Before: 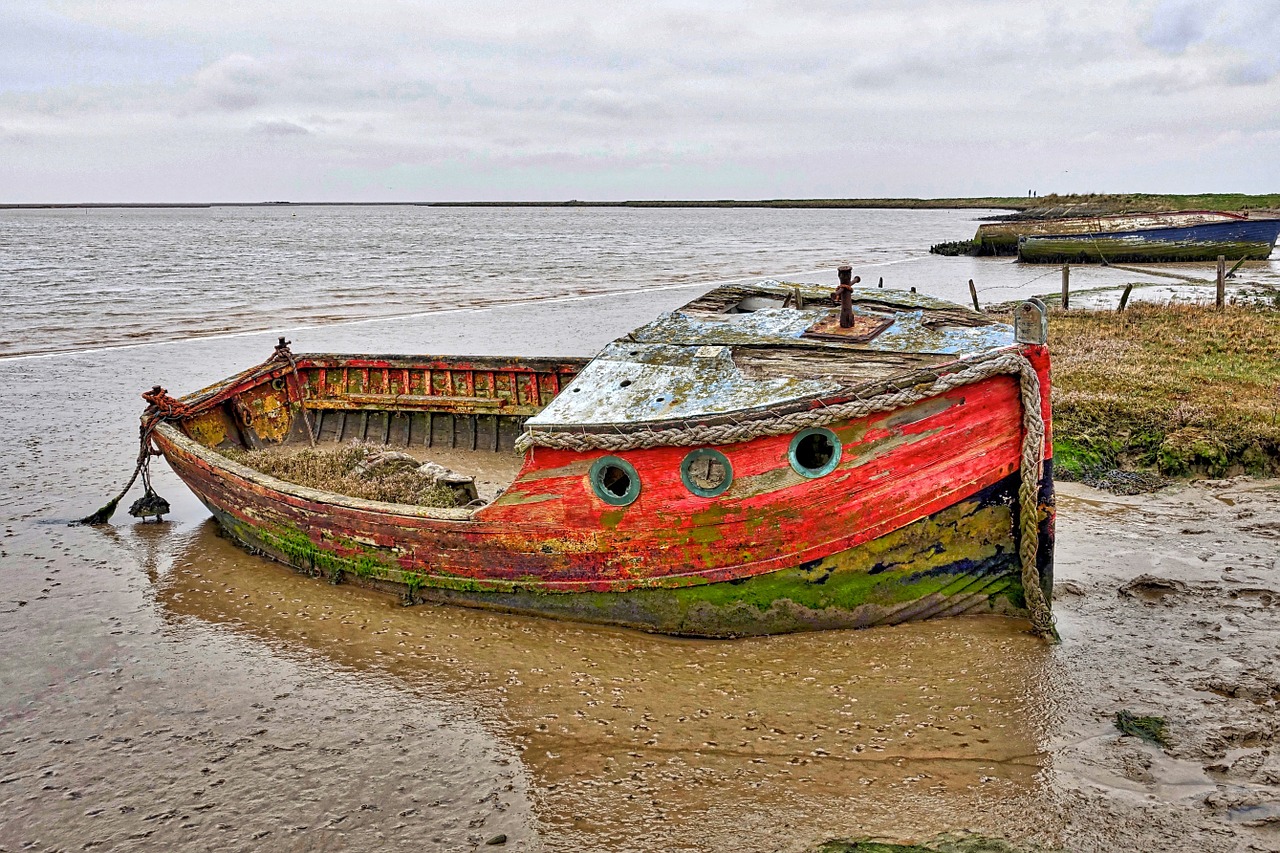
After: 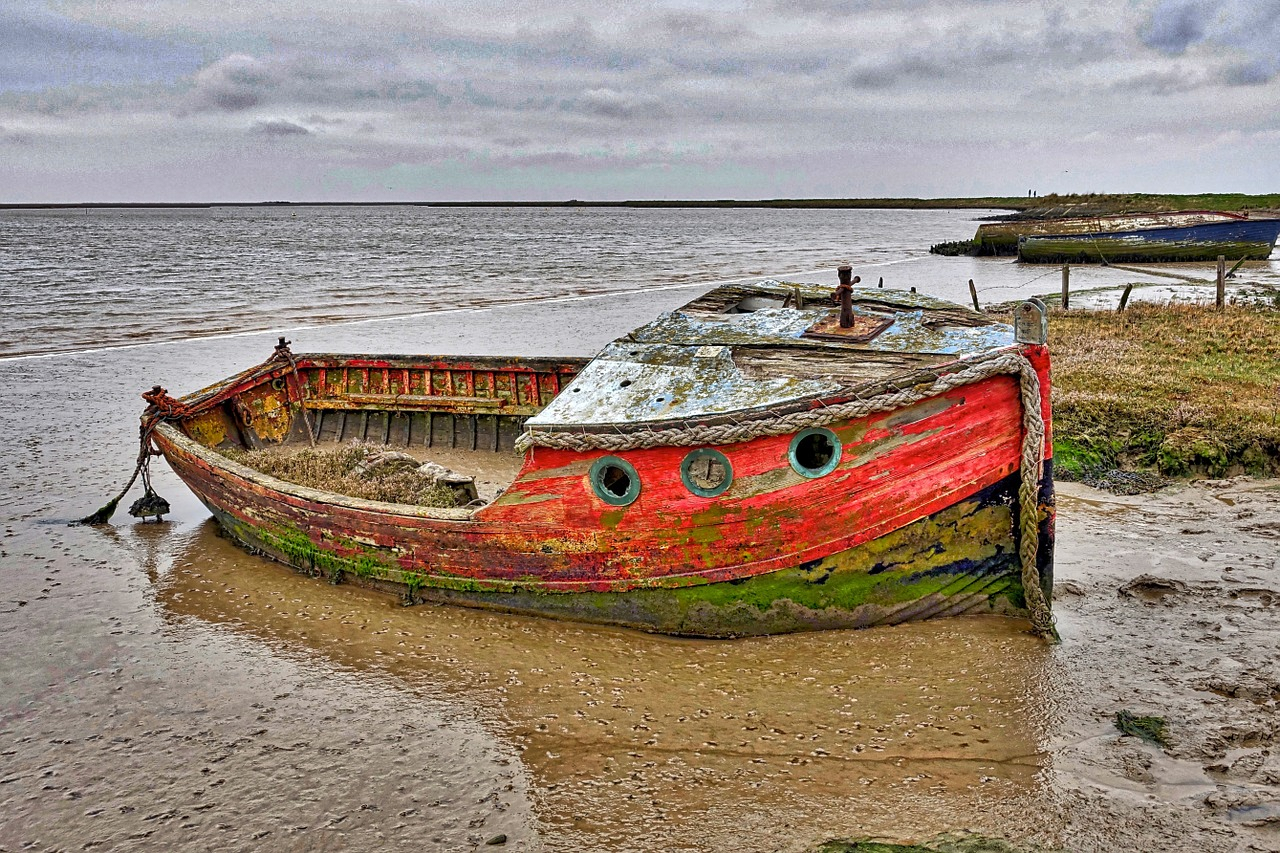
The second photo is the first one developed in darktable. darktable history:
shadows and highlights: radius 106.22, shadows 40.43, highlights -71.52, shadows color adjustment 98.02%, highlights color adjustment 58.33%, low approximation 0.01, soften with gaussian
